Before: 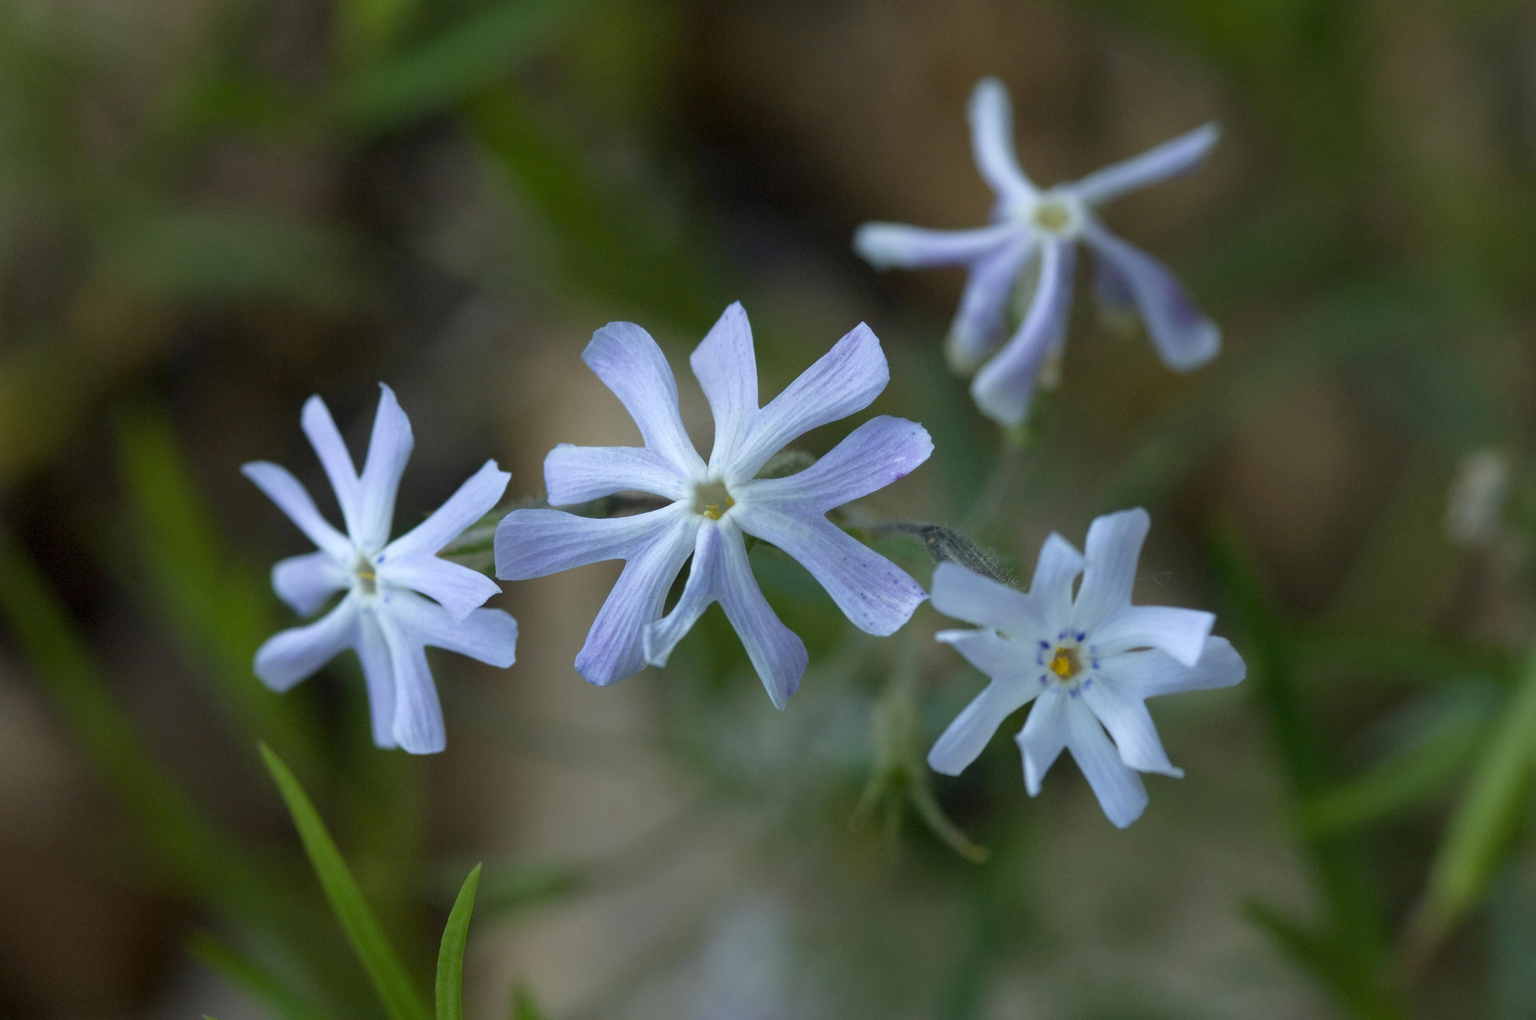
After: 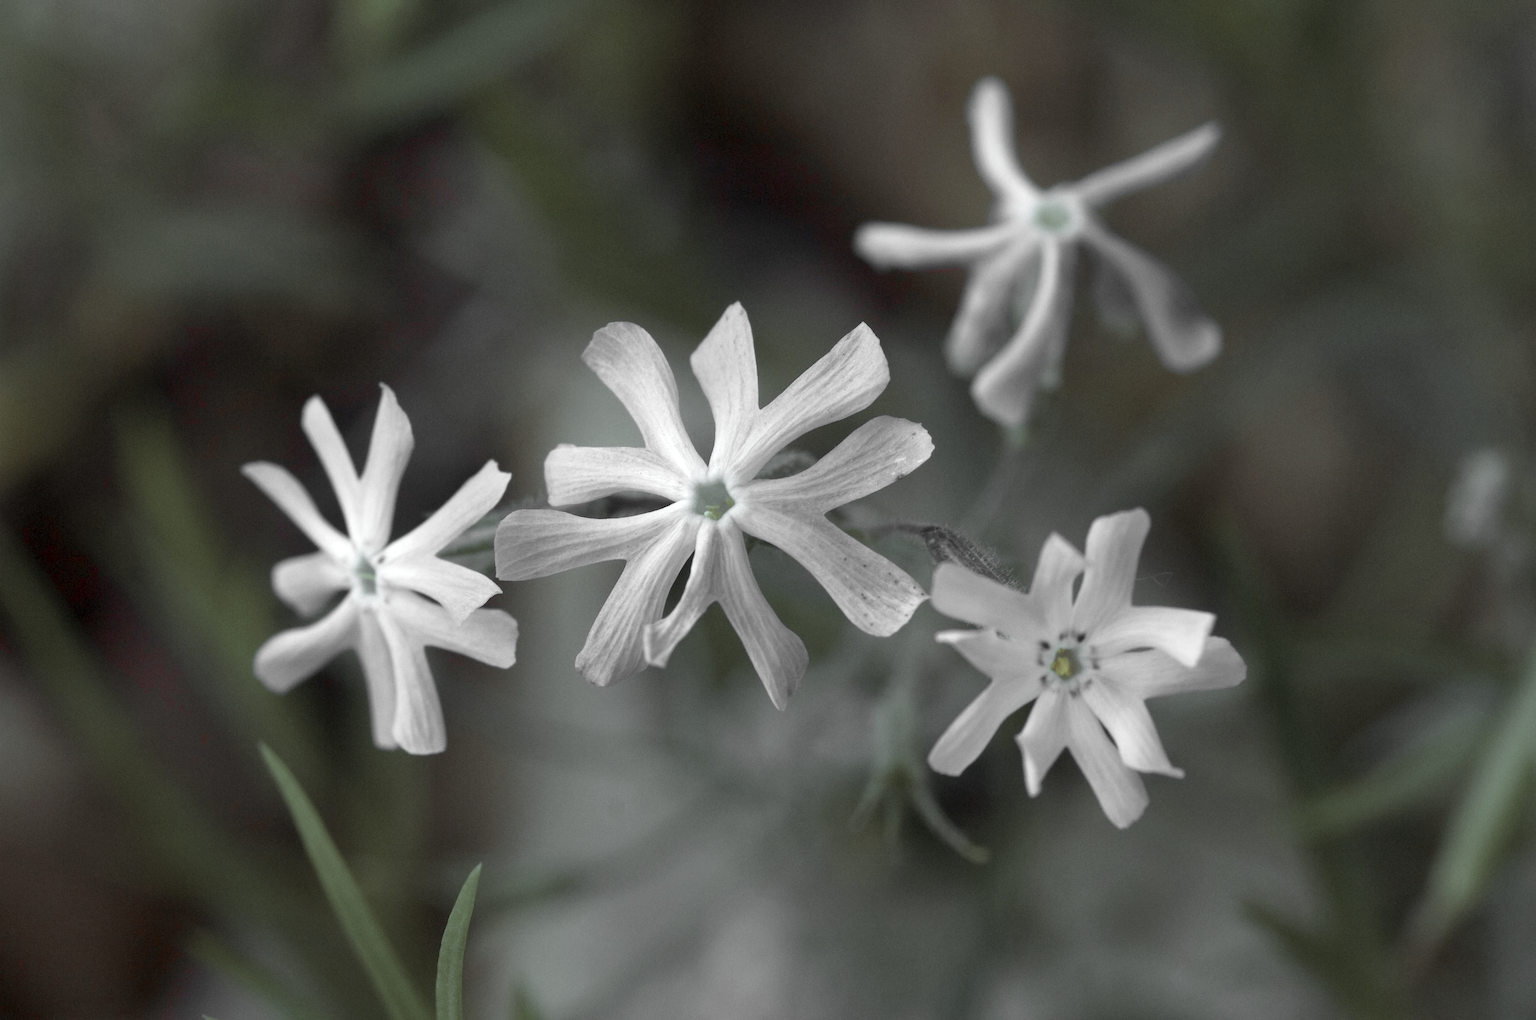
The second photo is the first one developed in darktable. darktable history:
color balance rgb: shadows lift › luminance 0.49%, shadows lift › chroma 6.83%, shadows lift › hue 300.29°, power › hue 208.98°, highlights gain › luminance 20.24%, highlights gain › chroma 13.17%, highlights gain › hue 173.85°, perceptual saturation grading › global saturation 18.05%
color zones: curves: ch1 [(0, 0.831) (0.08, 0.771) (0.157, 0.268) (0.241, 0.207) (0.562, -0.005) (0.714, -0.013) (0.876, 0.01) (1, 0.831)]
